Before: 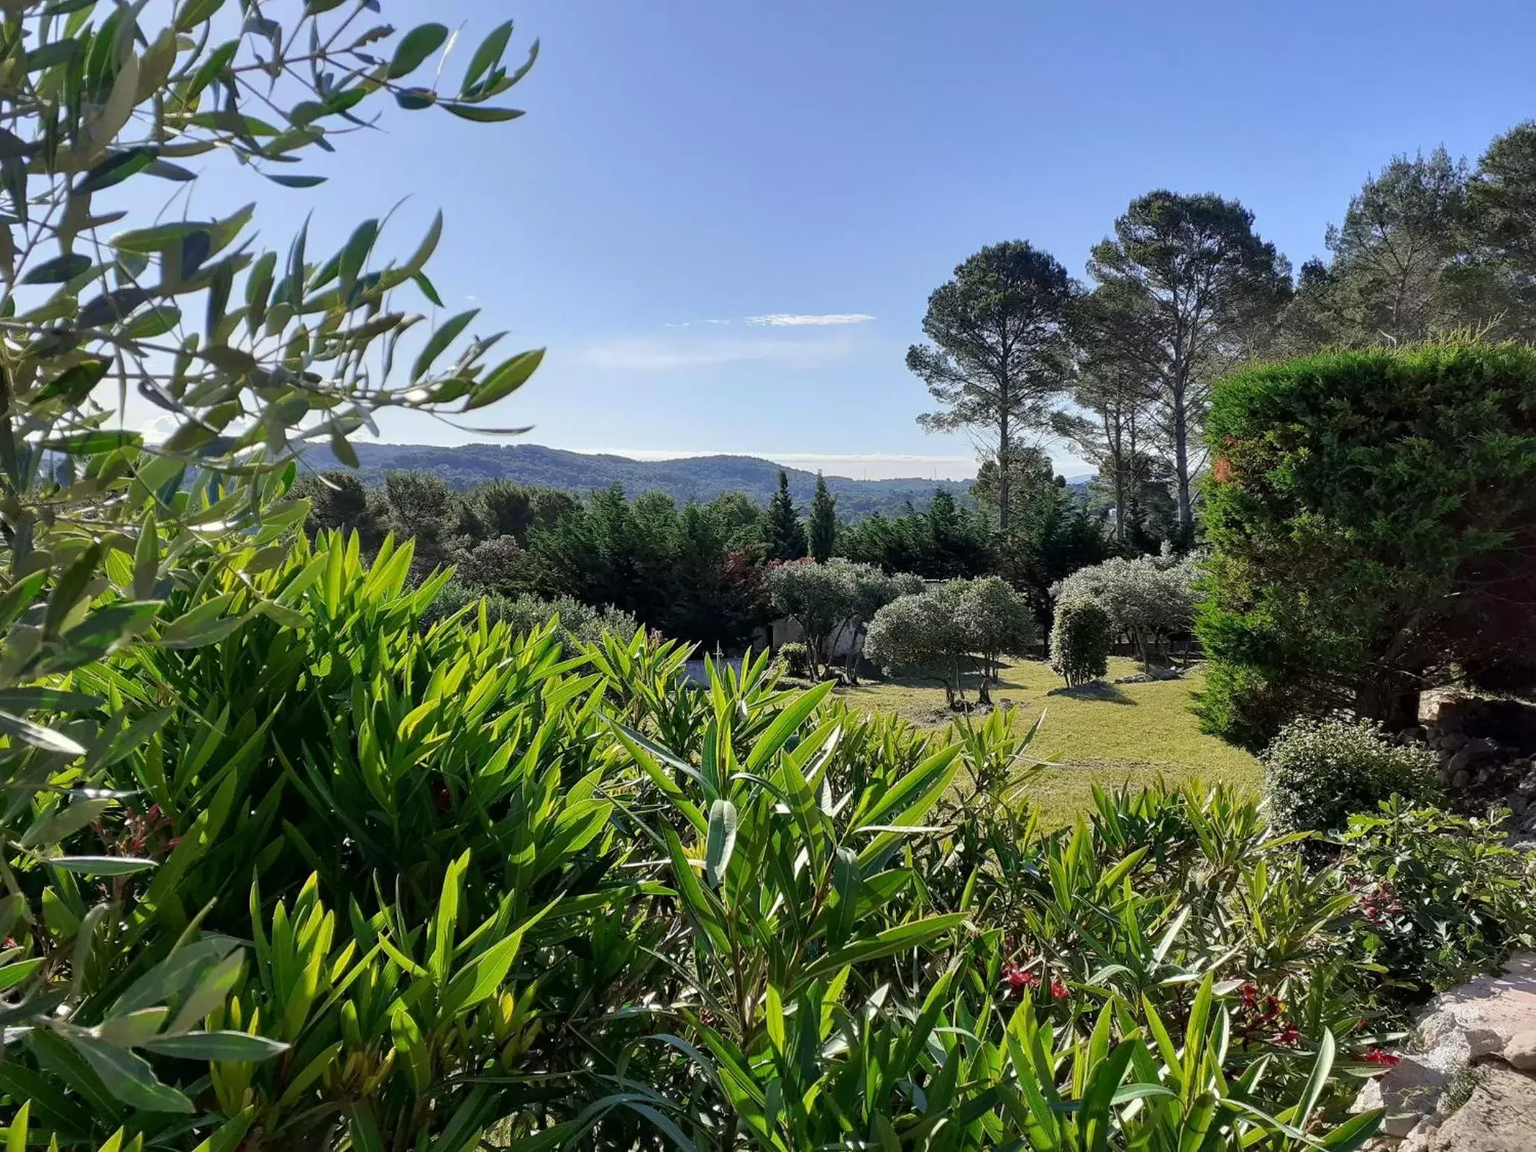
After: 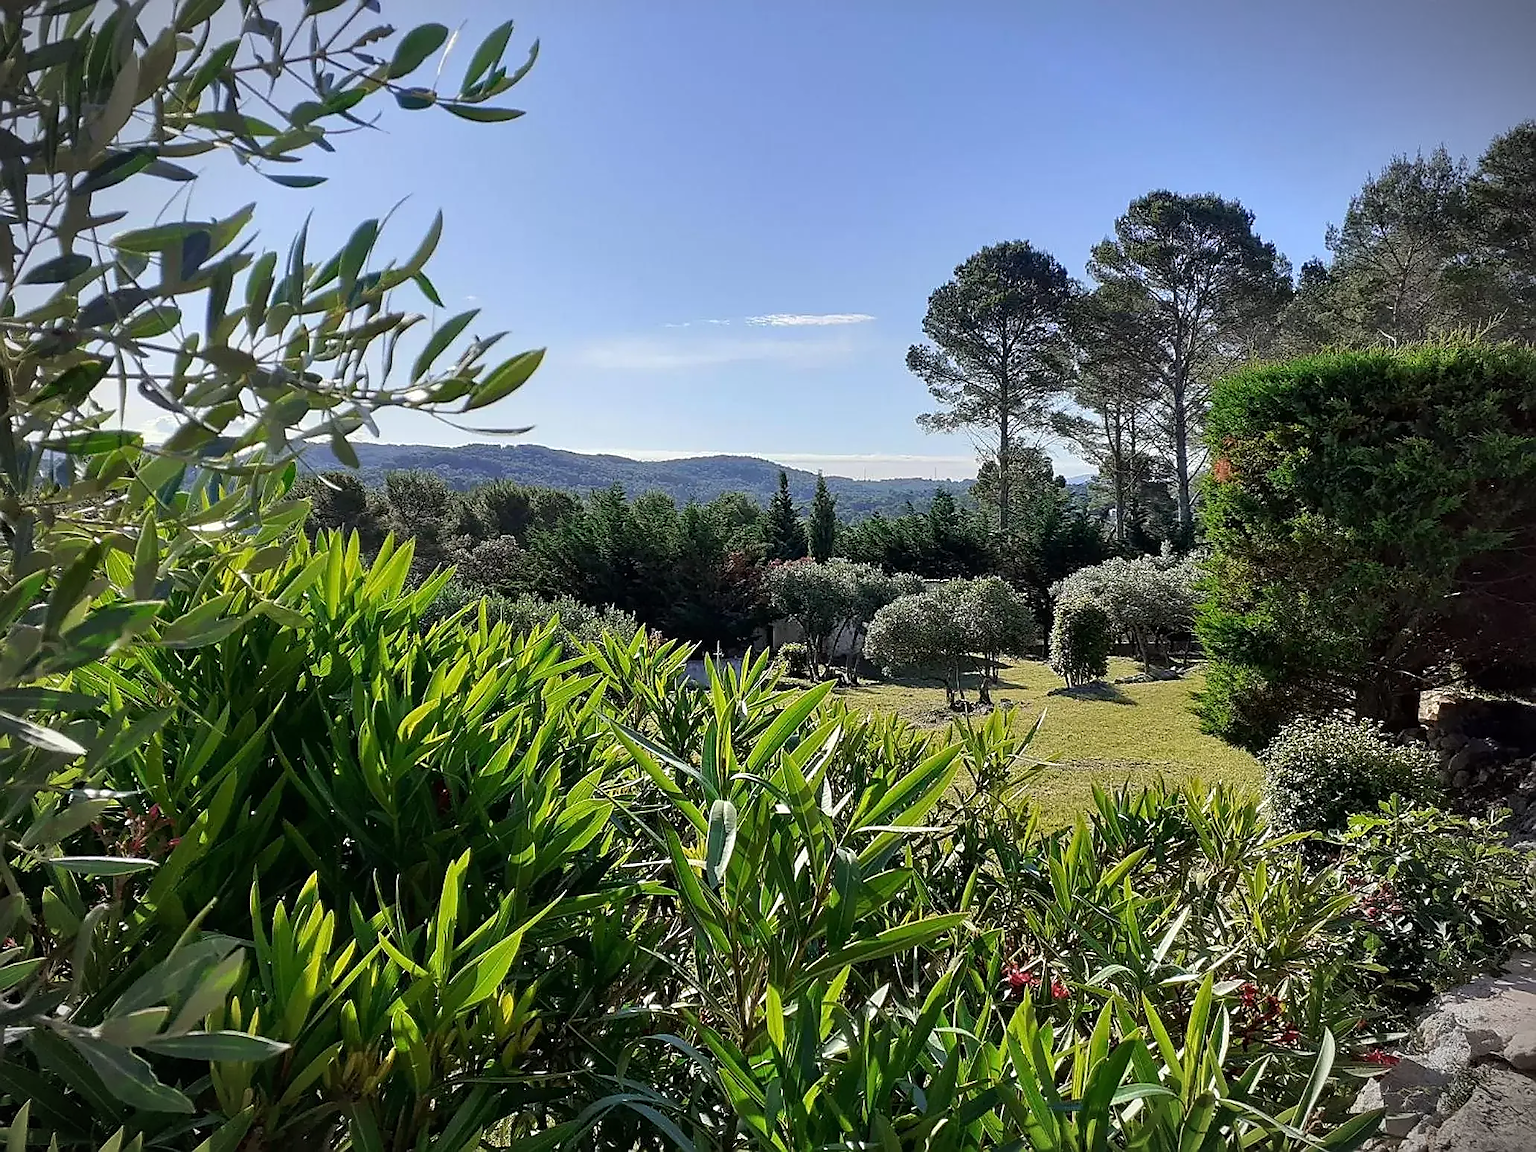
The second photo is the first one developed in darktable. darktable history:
vignetting: fall-off start 88.59%, fall-off radius 43.98%, brightness -0.575, center (0, 0.005), width/height ratio 1.167
sharpen: radius 1.41, amount 1.241, threshold 0.724
